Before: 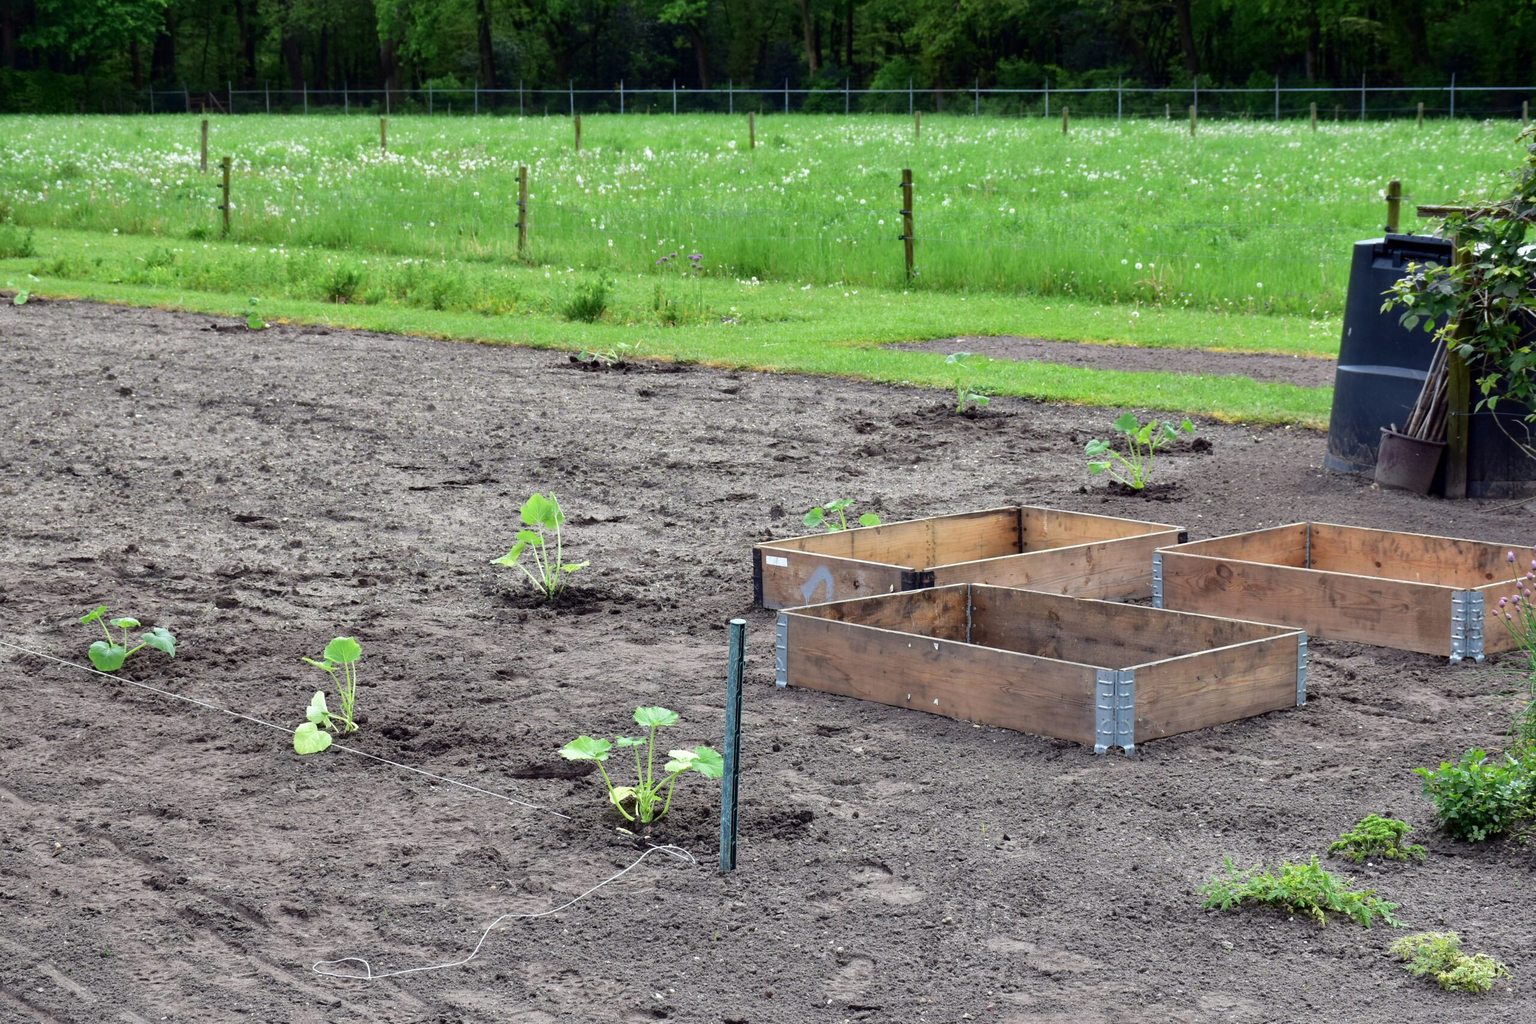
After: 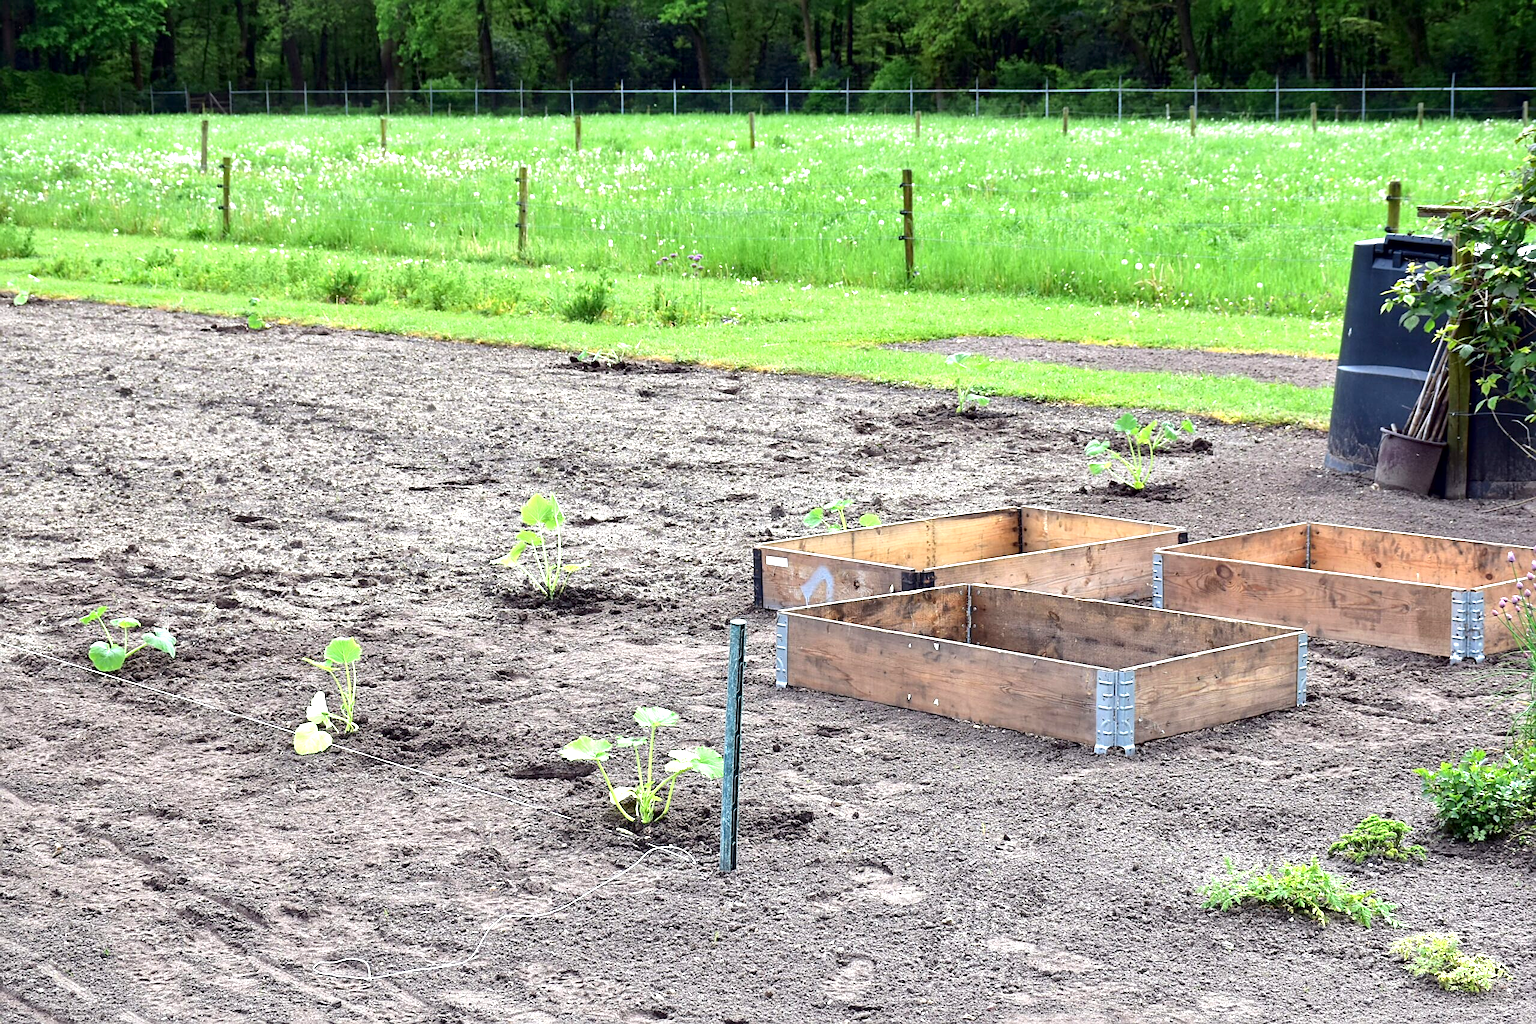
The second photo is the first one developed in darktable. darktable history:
exposure: exposure 0.947 EV, compensate exposure bias true, compensate highlight preservation false
sharpen: on, module defaults
local contrast: mode bilateral grid, contrast 21, coarseness 50, detail 120%, midtone range 0.2
